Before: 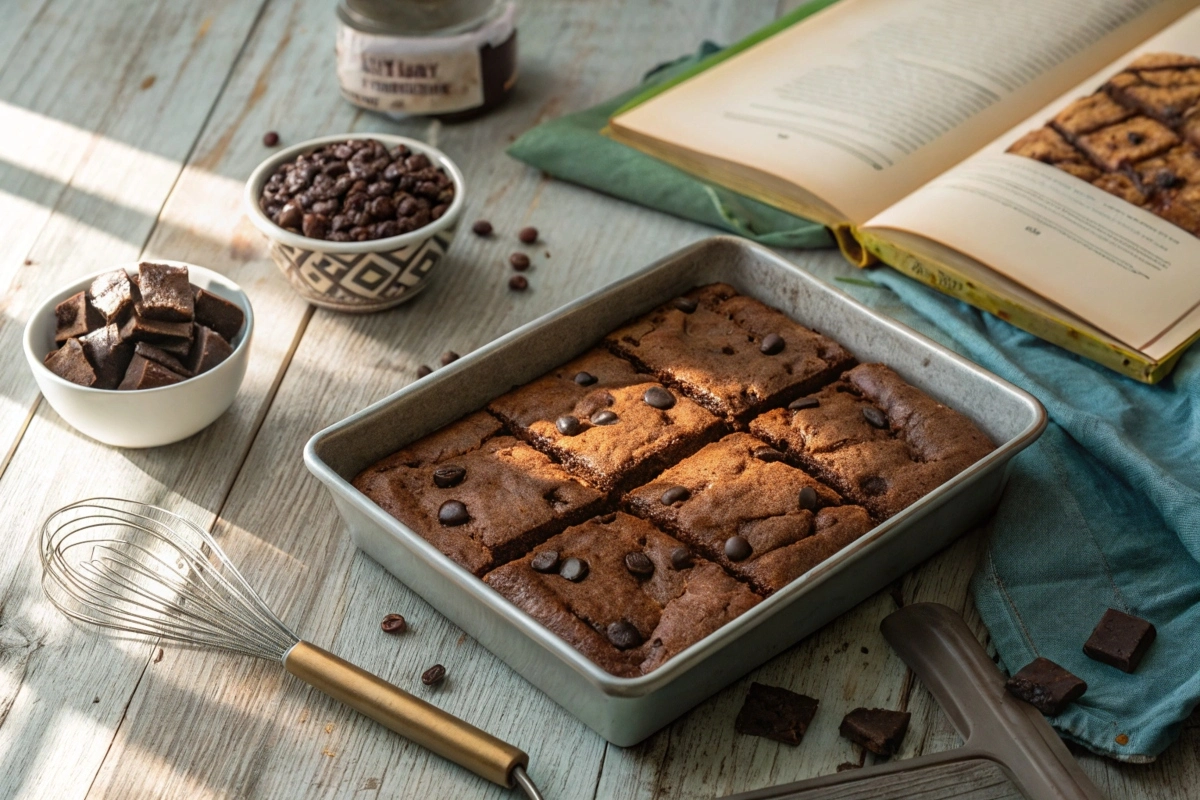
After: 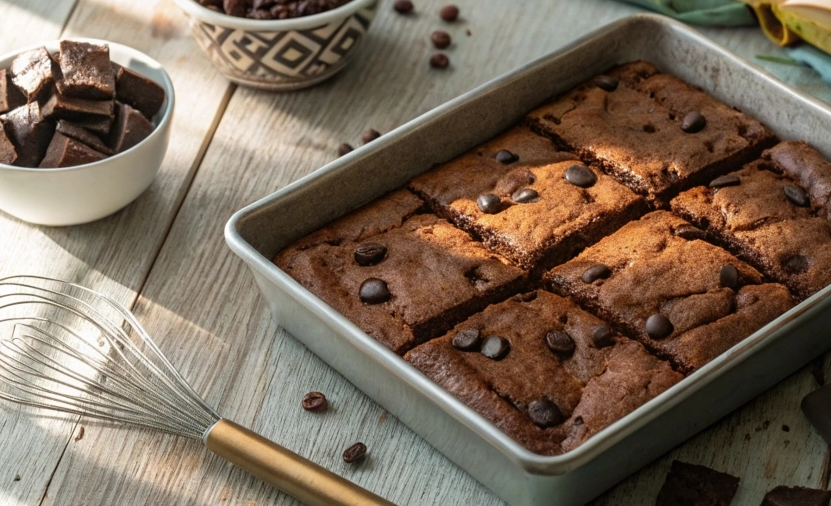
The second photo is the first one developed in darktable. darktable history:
crop: left 6.659%, top 27.816%, right 24.009%, bottom 8.847%
